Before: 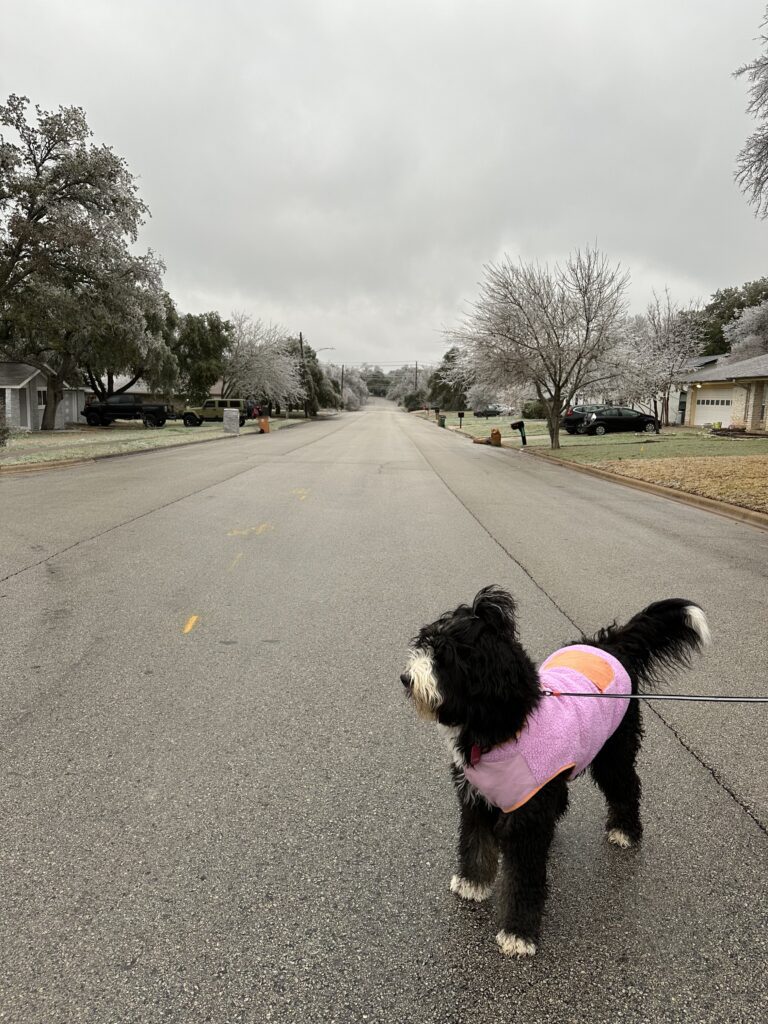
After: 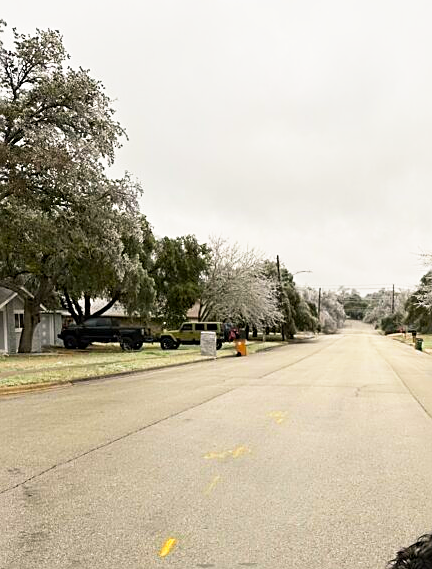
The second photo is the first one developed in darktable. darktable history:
sharpen: on, module defaults
base curve: curves: ch0 [(0, 0) (0.579, 0.807) (1, 1)], preserve colors none
crop and rotate: left 3.062%, top 7.542%, right 40.67%, bottom 36.835%
color balance rgb: highlights gain › luminance 6.615%, highlights gain › chroma 0.878%, highlights gain › hue 49.01°, perceptual saturation grading › global saturation 15.913%, global vibrance 50.291%
